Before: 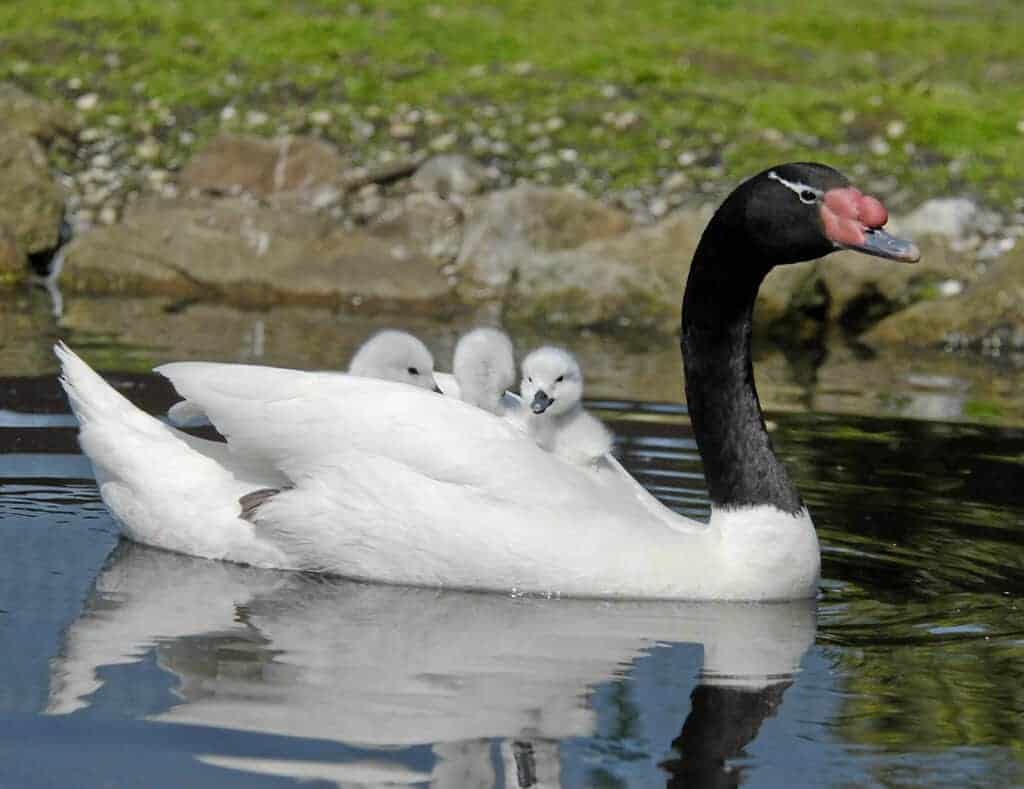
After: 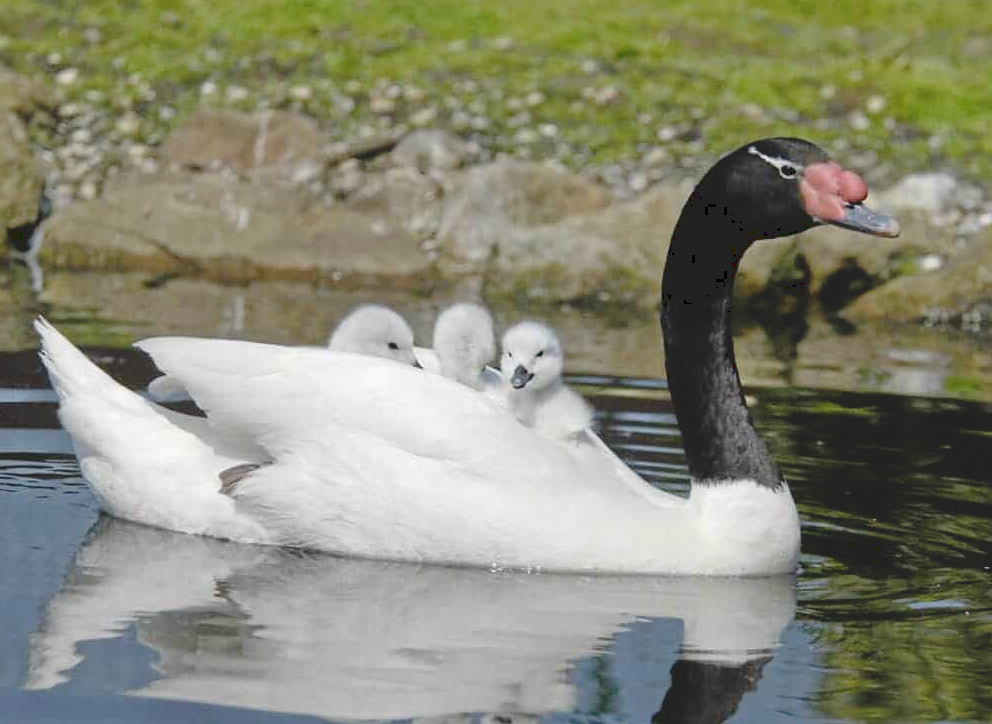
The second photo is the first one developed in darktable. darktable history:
tone curve: curves: ch0 [(0, 0) (0.003, 0.128) (0.011, 0.133) (0.025, 0.133) (0.044, 0.141) (0.069, 0.152) (0.1, 0.169) (0.136, 0.201) (0.177, 0.239) (0.224, 0.294) (0.277, 0.358) (0.335, 0.428) (0.399, 0.488) (0.468, 0.55) (0.543, 0.611) (0.623, 0.678) (0.709, 0.755) (0.801, 0.843) (0.898, 0.91) (1, 1)], preserve colors none
crop: left 1.964%, top 3.251%, right 1.122%, bottom 4.933%
